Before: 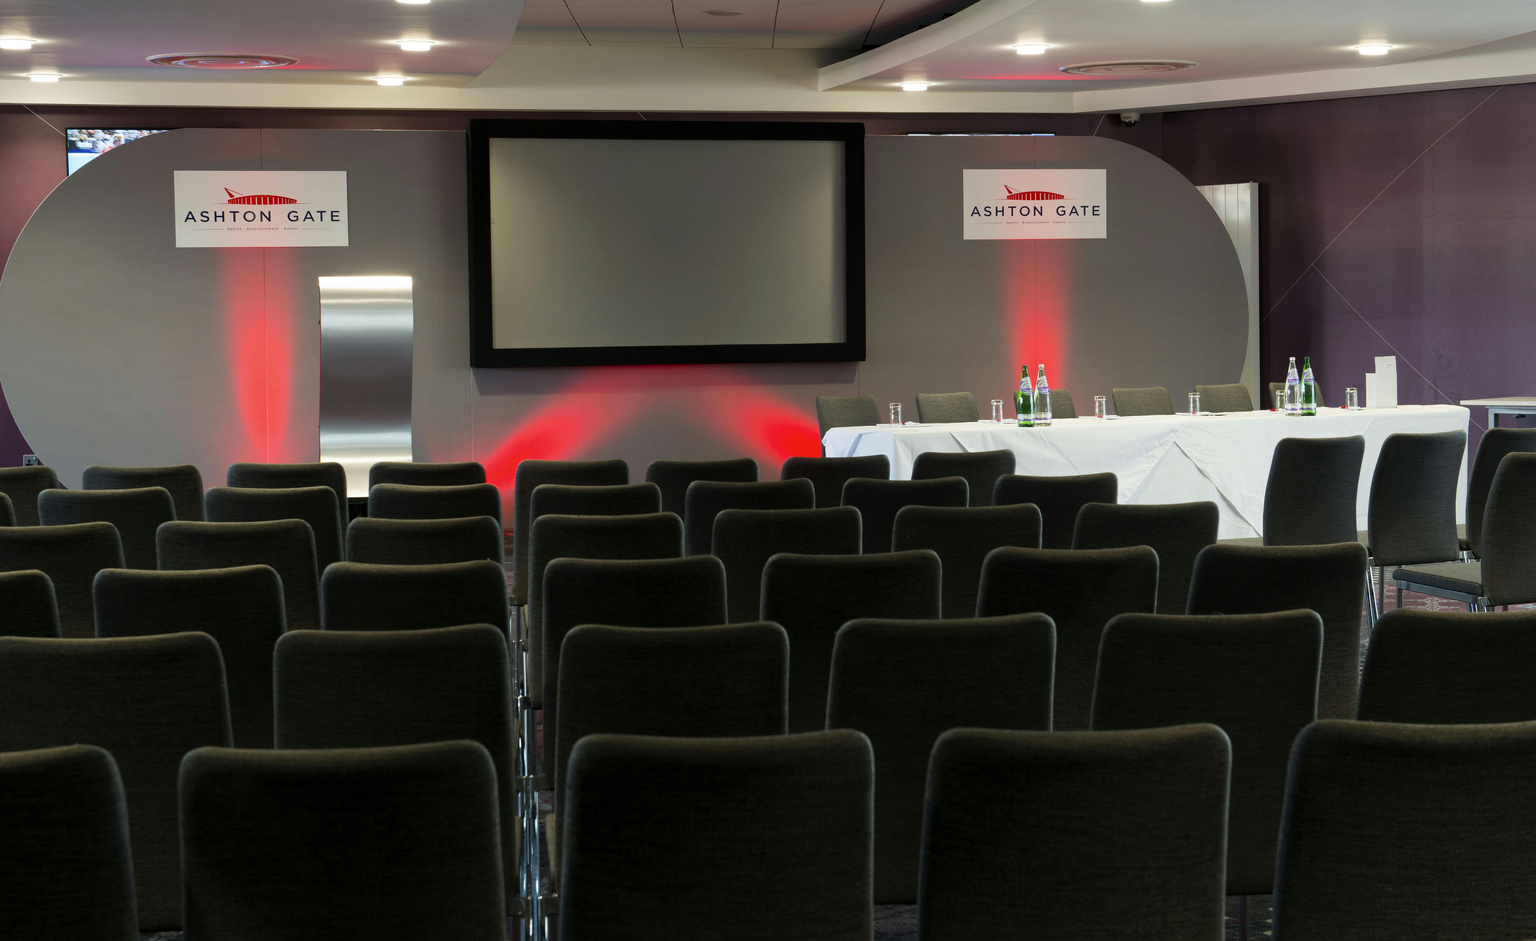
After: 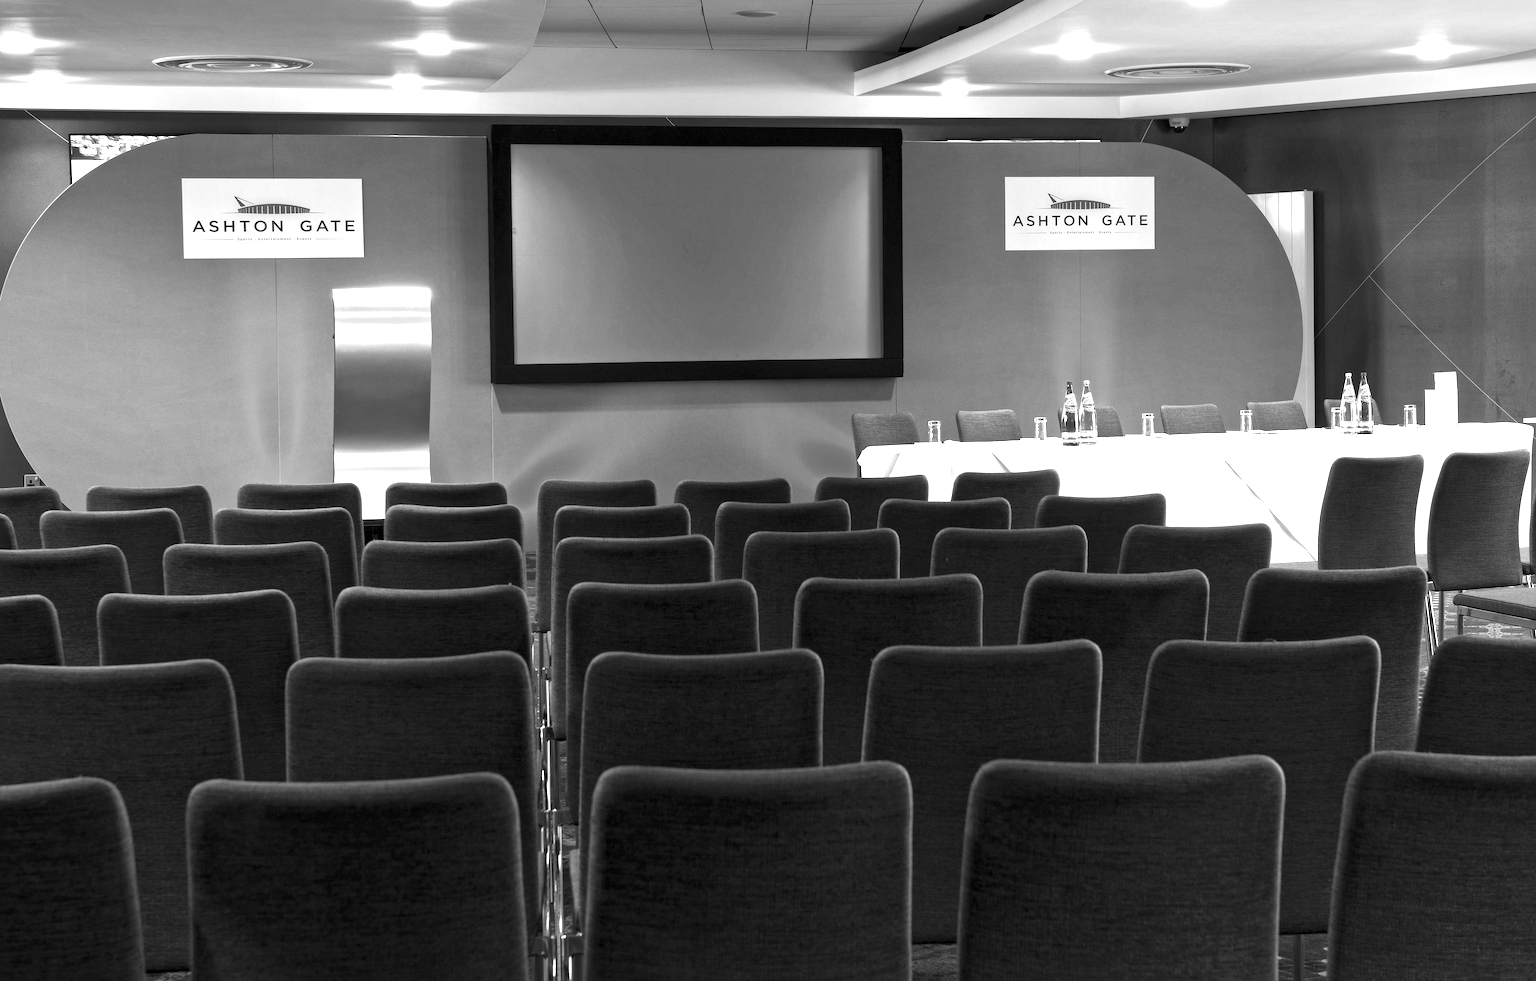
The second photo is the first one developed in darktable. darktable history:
local contrast: mode bilateral grid, contrast 20, coarseness 50, detail 150%, midtone range 0.2
contrast brightness saturation: contrast 0.01, saturation -0.05
crop: right 4.126%, bottom 0.031%
white balance: red 0.931, blue 1.11
exposure: black level correction 0, exposure 1.1 EV, compensate highlight preservation false
monochrome: size 1
tone curve: curves: ch0 [(0, 0.024) (0.119, 0.146) (0.474, 0.464) (0.718, 0.721) (0.817, 0.839) (1, 0.998)]; ch1 [(0, 0) (0.377, 0.416) (0.439, 0.451) (0.477, 0.477) (0.501, 0.497) (0.538, 0.544) (0.58, 0.602) (0.664, 0.676) (0.783, 0.804) (1, 1)]; ch2 [(0, 0) (0.38, 0.405) (0.463, 0.456) (0.498, 0.497) (0.524, 0.535) (0.578, 0.576) (0.648, 0.665) (1, 1)], color space Lab, independent channels, preserve colors none
